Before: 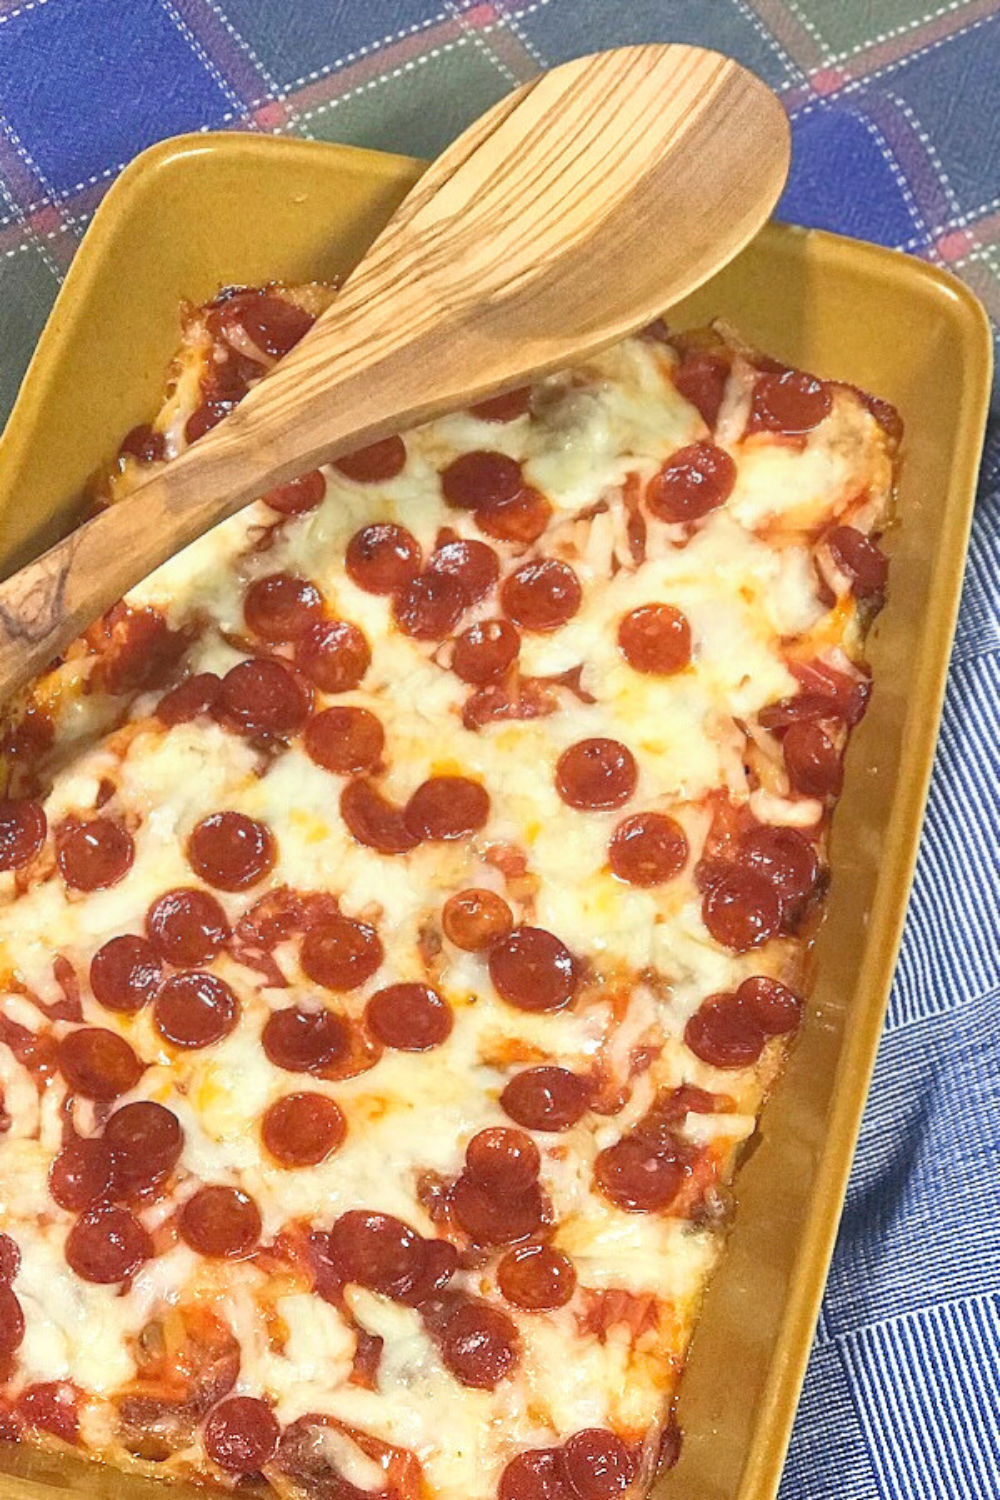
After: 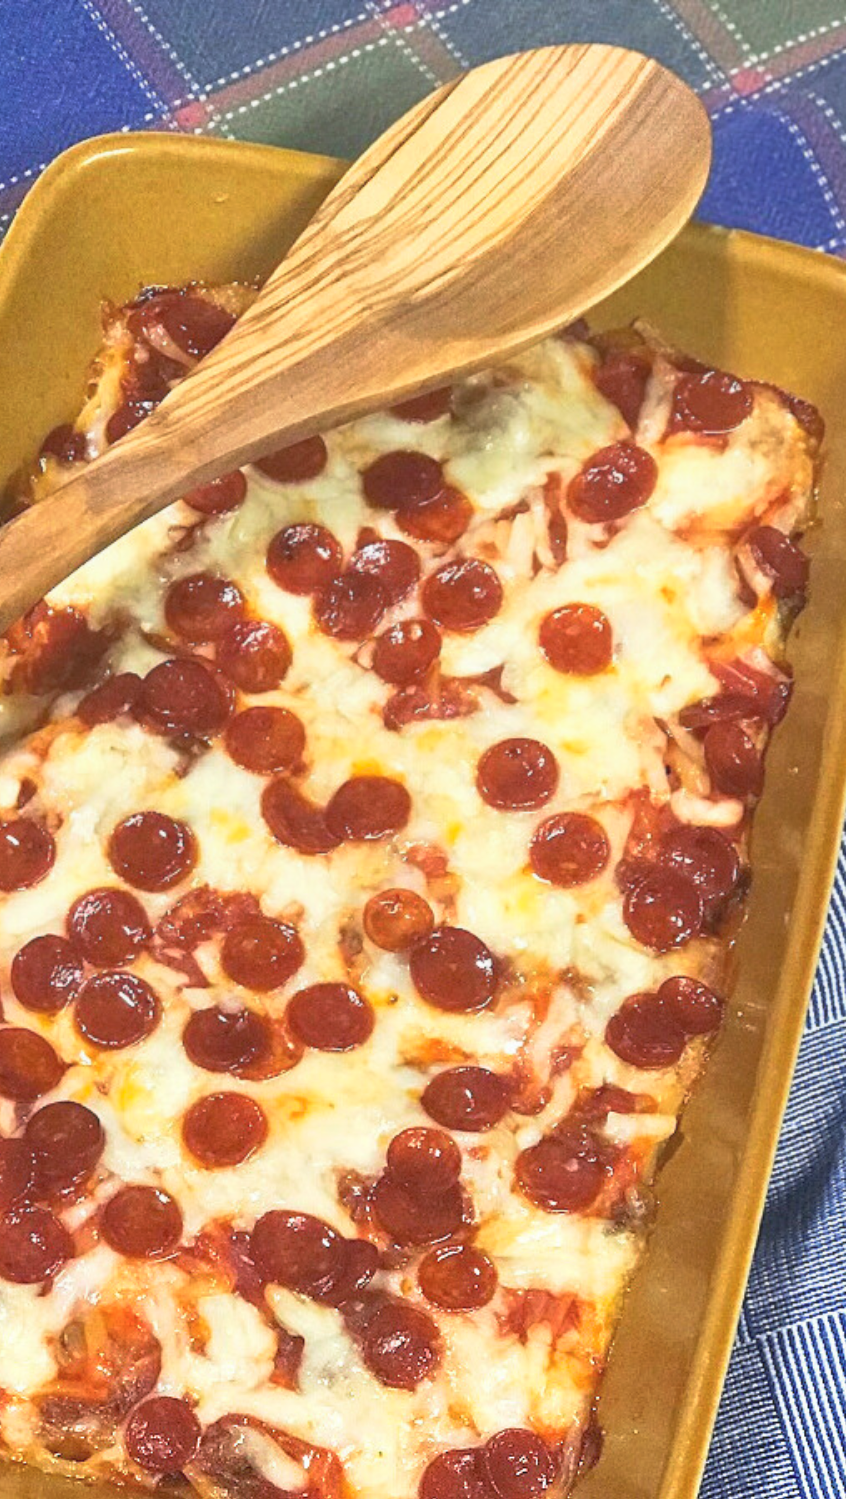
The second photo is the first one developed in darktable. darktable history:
tone curve: curves: ch0 [(0, 0.024) (0.119, 0.146) (0.474, 0.464) (0.718, 0.721) (0.817, 0.839) (1, 0.998)]; ch1 [(0, 0) (0.377, 0.416) (0.439, 0.451) (0.477, 0.477) (0.501, 0.504) (0.538, 0.544) (0.58, 0.602) (0.664, 0.676) (0.783, 0.804) (1, 1)]; ch2 [(0, 0) (0.38, 0.405) (0.463, 0.456) (0.498, 0.497) (0.524, 0.535) (0.578, 0.576) (0.648, 0.665) (1, 1)], preserve colors none
crop: left 7.977%, right 7.386%
